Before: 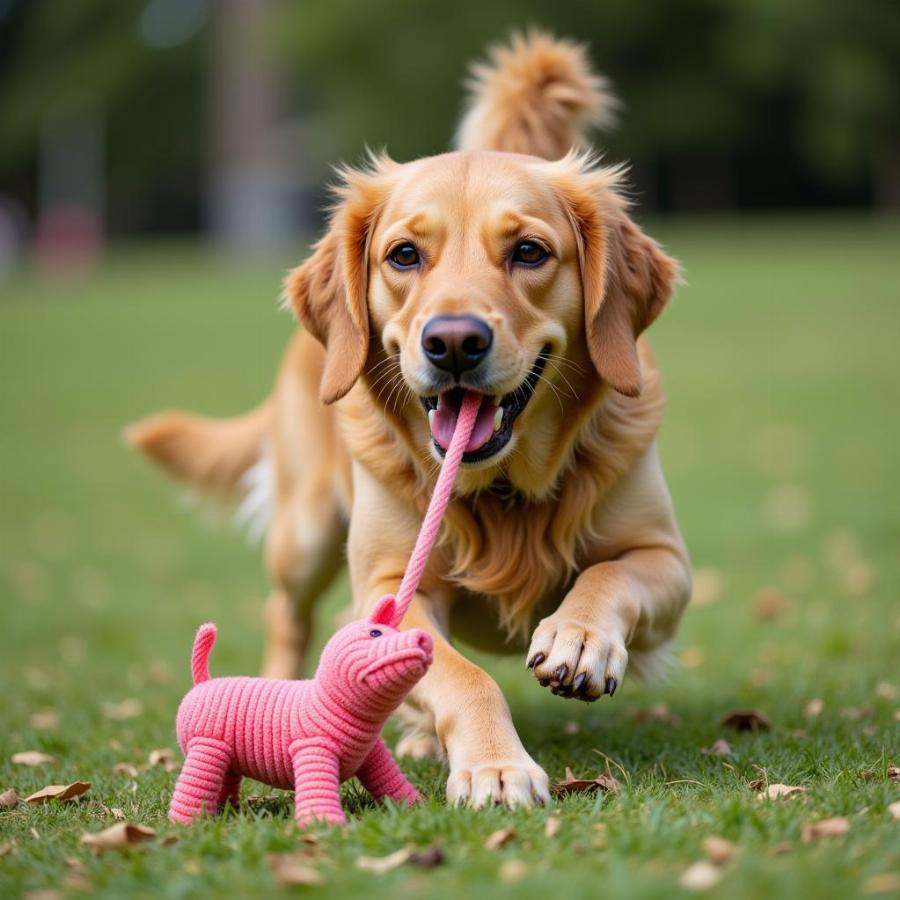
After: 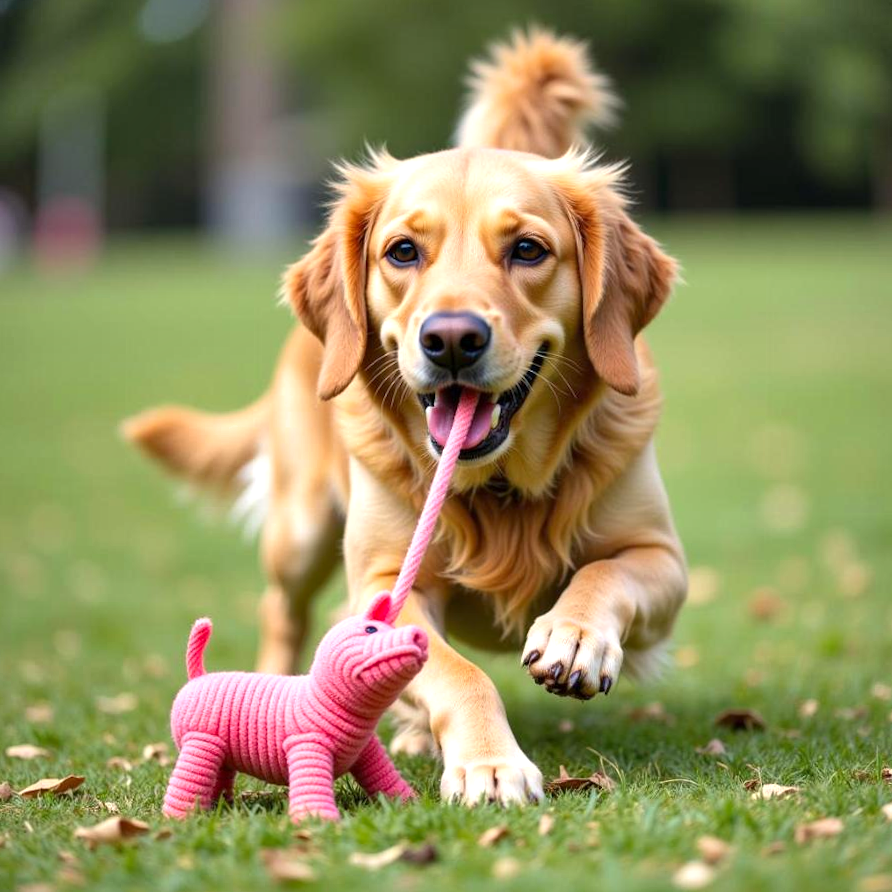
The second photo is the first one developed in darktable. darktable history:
exposure: exposure 0.601 EV, compensate highlight preservation false
crop and rotate: angle -0.51°
shadows and highlights: shadows 58.52, shadows color adjustment 98%, highlights color adjustment 59.43%, soften with gaussian
